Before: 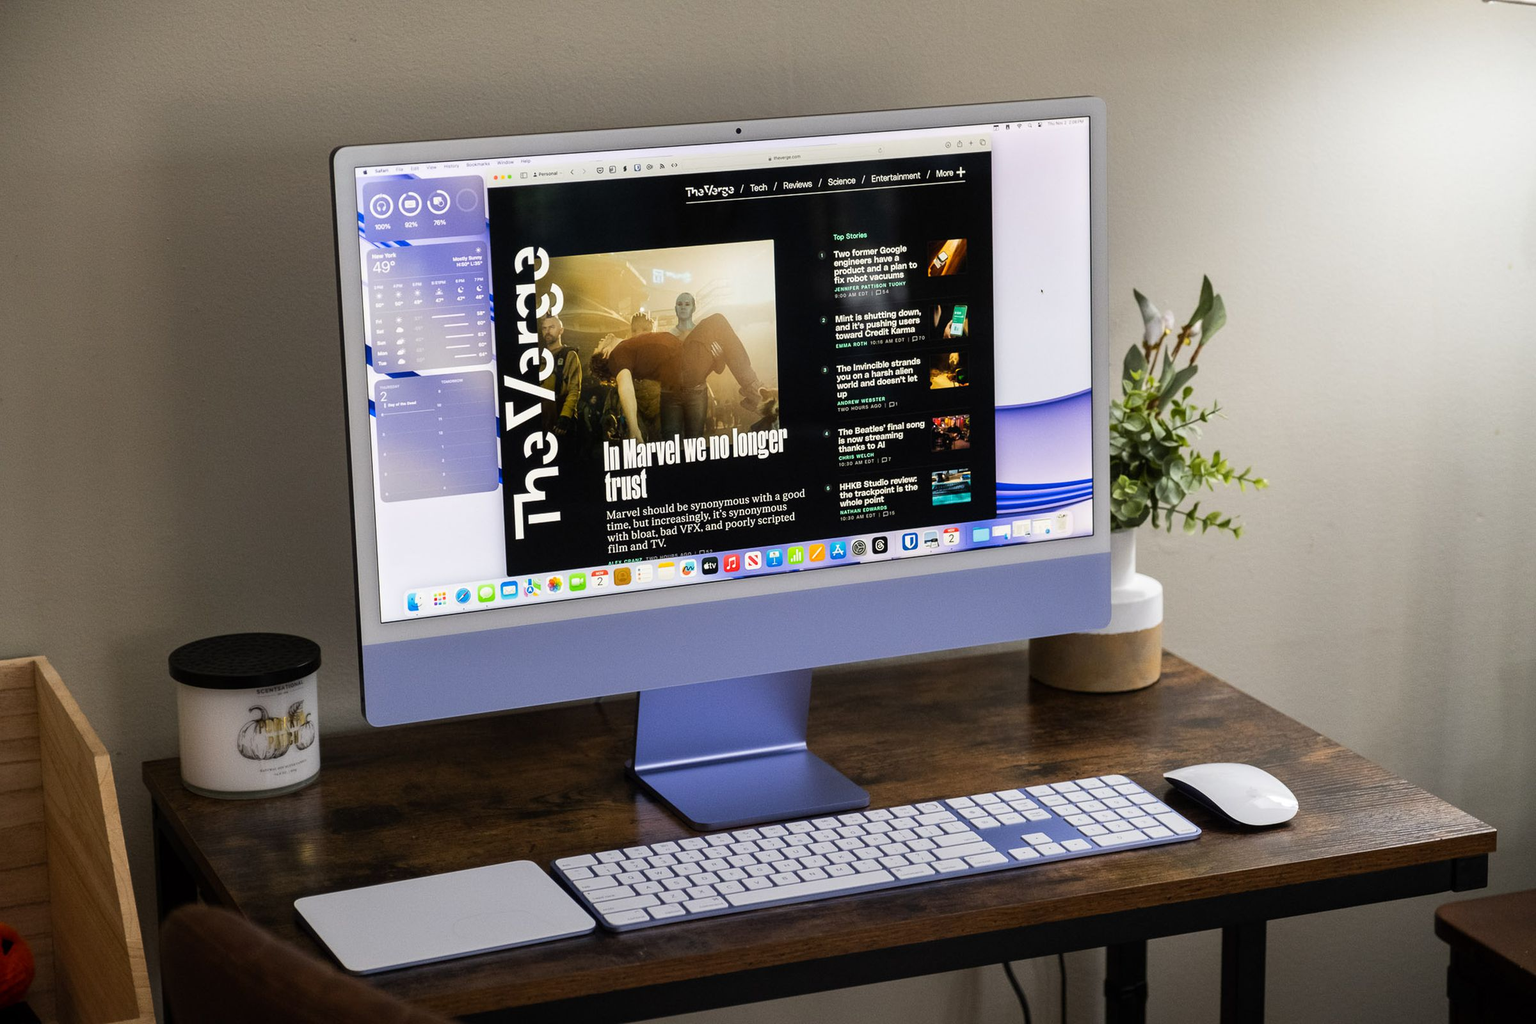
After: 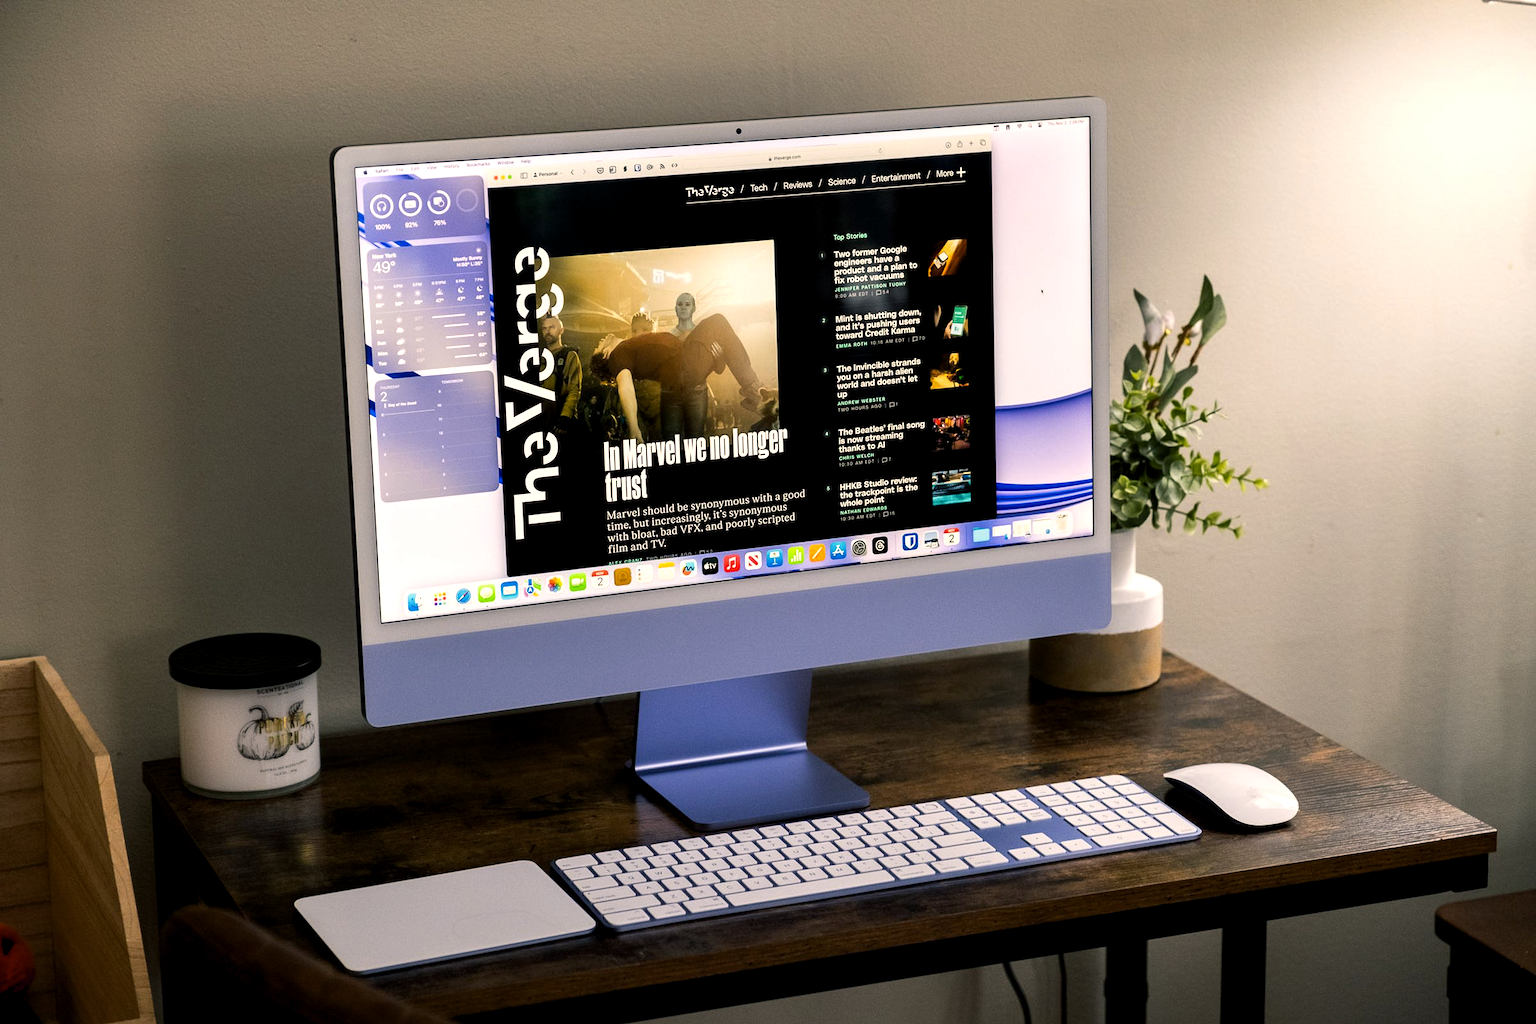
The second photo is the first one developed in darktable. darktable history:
color balance rgb: shadows lift › luminance -7.498%, shadows lift › chroma 2.27%, shadows lift › hue 200.39°, highlights gain › chroma 3.096%, highlights gain › hue 60.12°, global offset › luminance -0.502%, perceptual saturation grading › global saturation 0.779%, global vibrance 9.155%, contrast 15.198%, saturation formula JzAzBz (2021)
